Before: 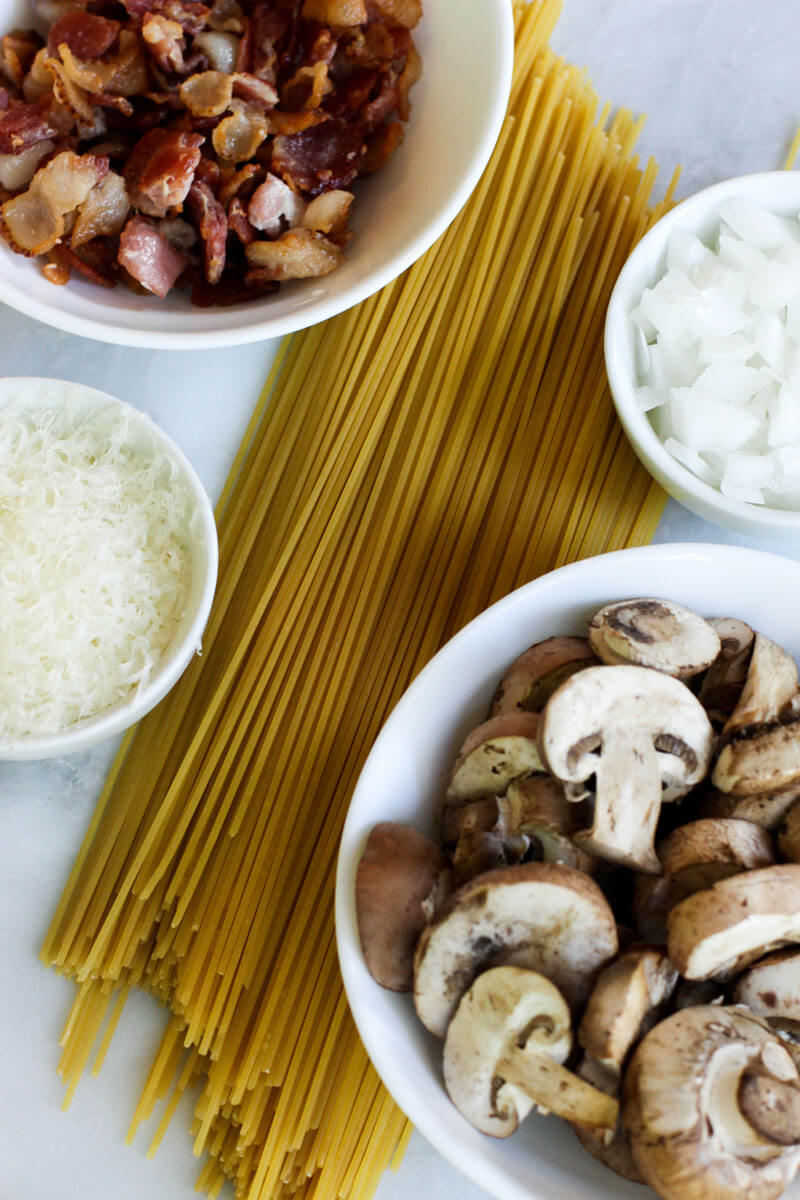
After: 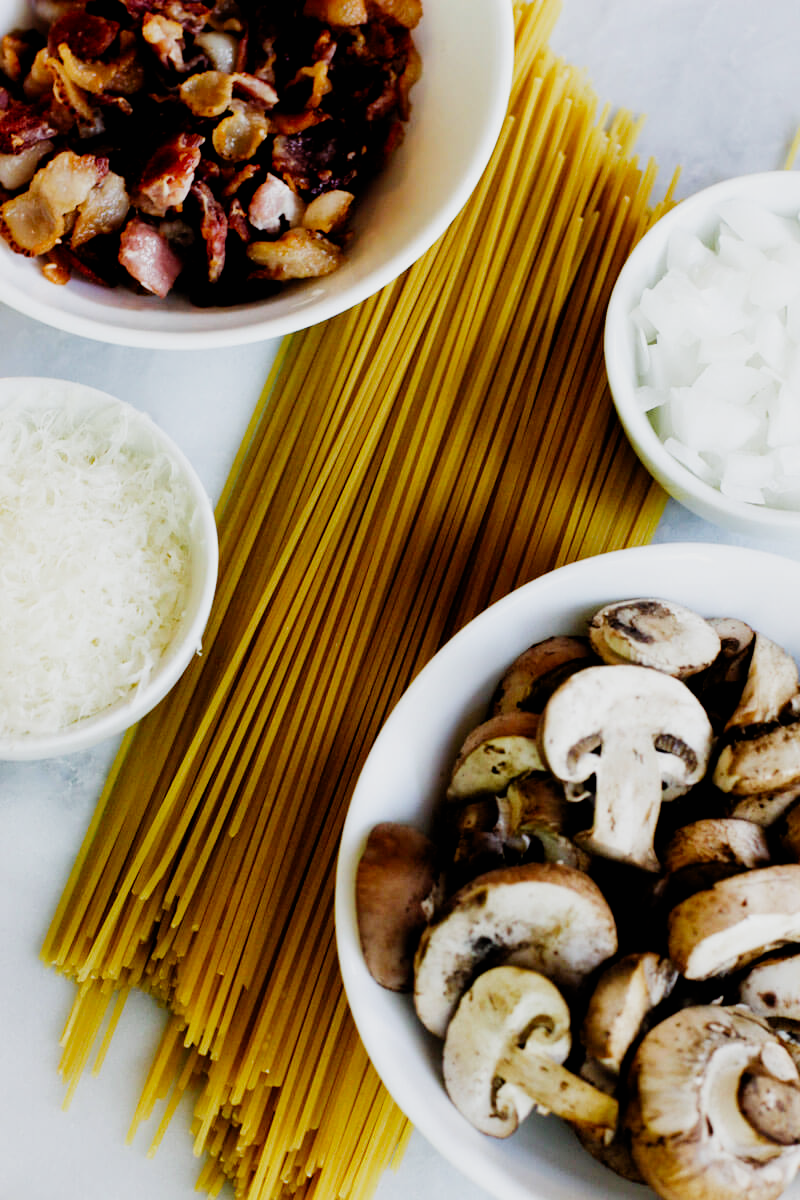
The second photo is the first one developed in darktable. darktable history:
filmic rgb: black relative exposure -5 EV, white relative exposure 3.97 EV, threshold 5.95 EV, hardness 2.9, contrast 1.411, add noise in highlights 0, preserve chrominance no, color science v3 (2019), use custom middle-gray values true, contrast in highlights soft, enable highlight reconstruction true
